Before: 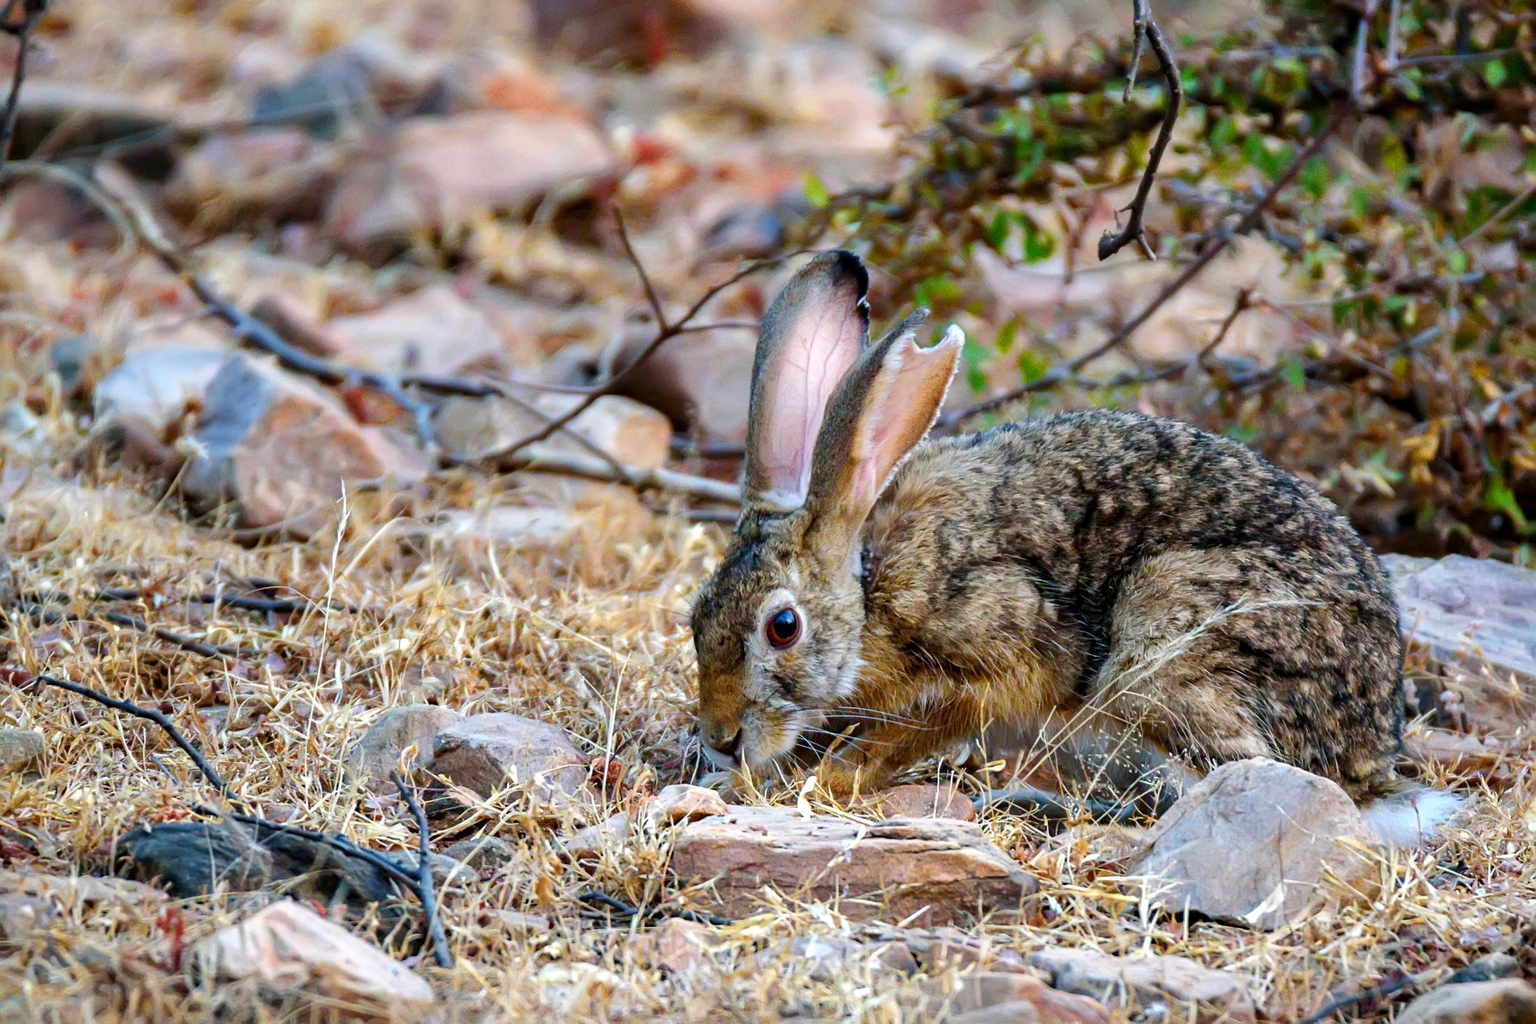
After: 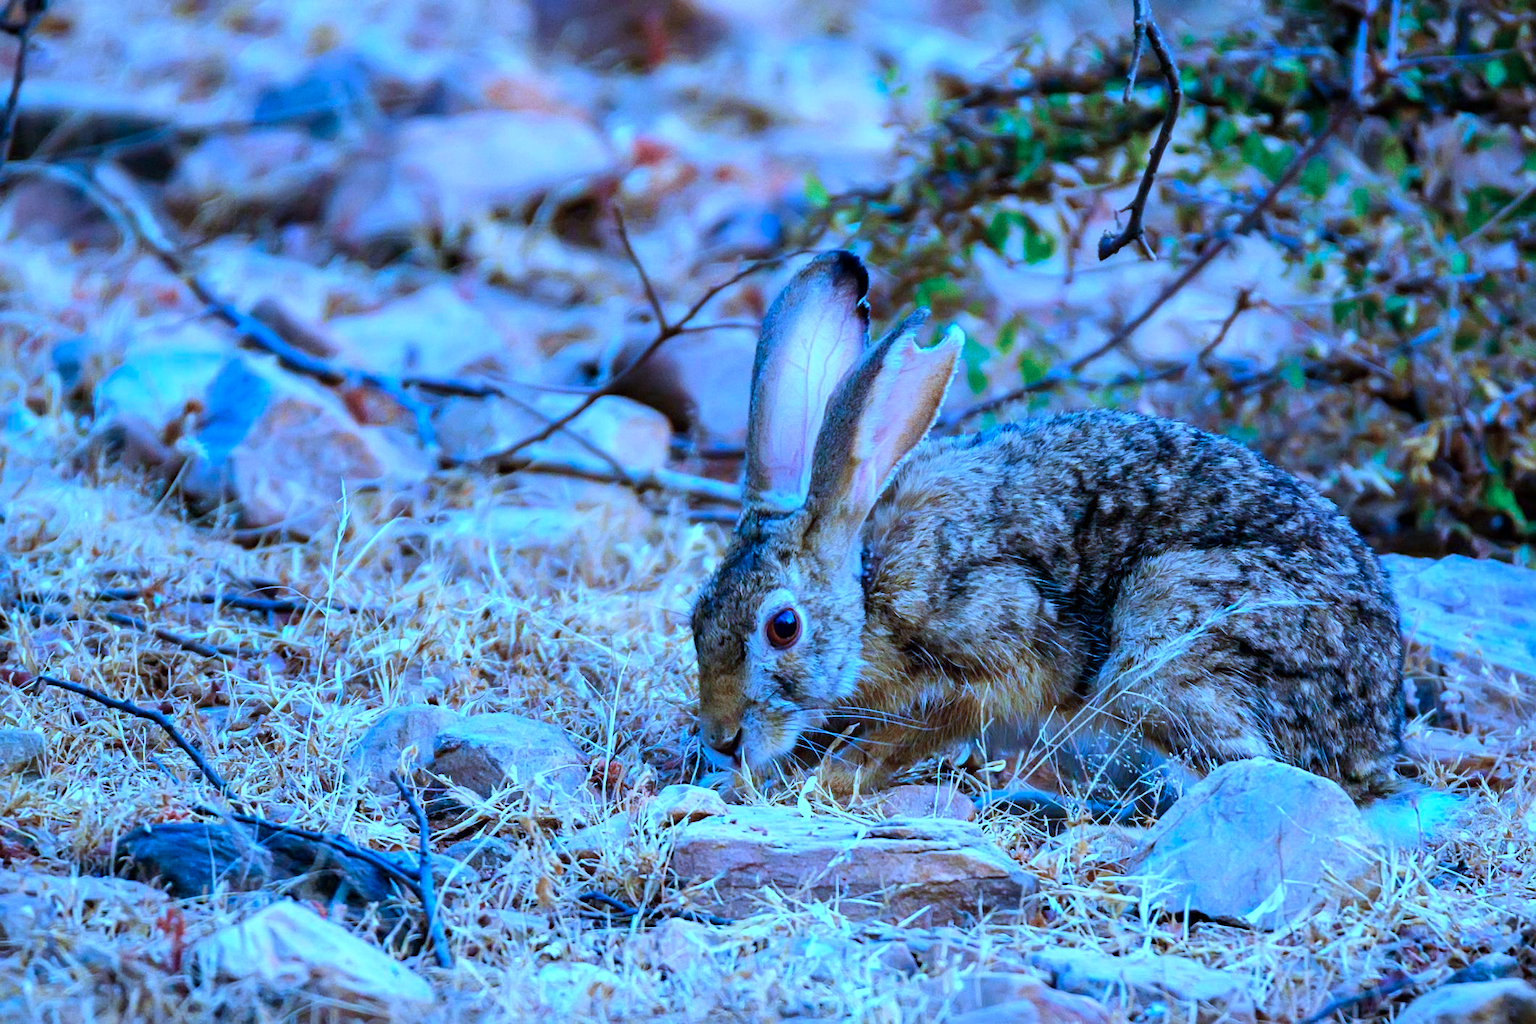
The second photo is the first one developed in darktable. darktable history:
color calibration: illuminant as shot in camera, x 0.463, y 0.418, temperature 2663 K
